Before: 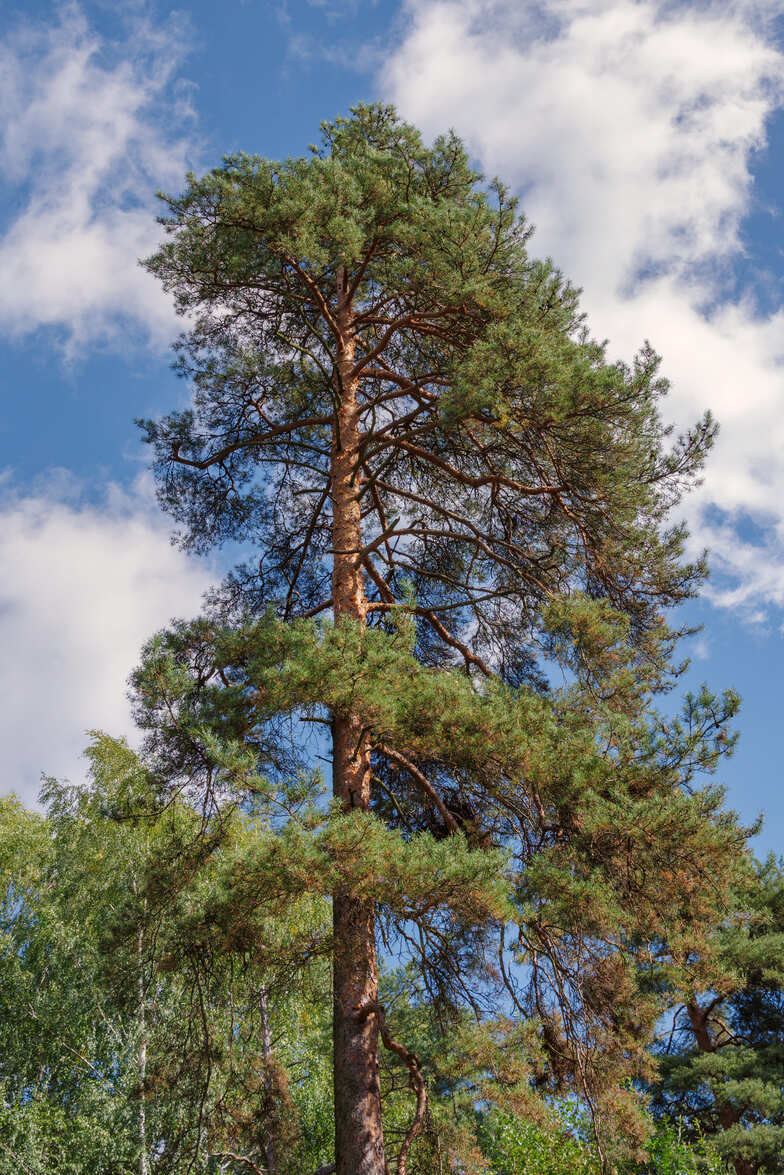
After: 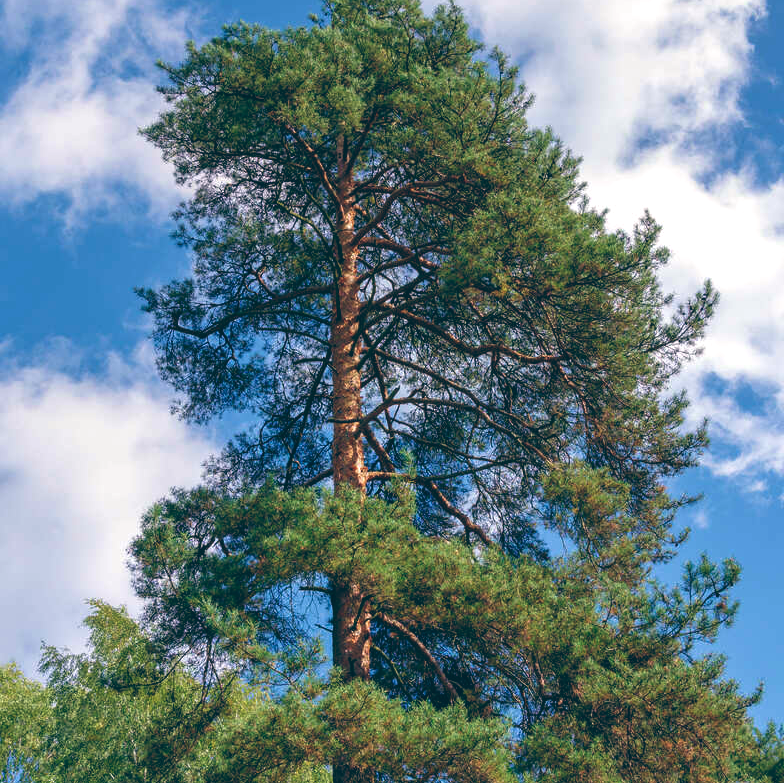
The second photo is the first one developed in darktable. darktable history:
velvia: on, module defaults
crop: top 11.166%, bottom 22.168%
color balance: lift [1.016, 0.983, 1, 1.017], gamma [0.958, 1, 1, 1], gain [0.981, 1.007, 0.993, 1.002], input saturation 118.26%, contrast 13.43%, contrast fulcrum 21.62%, output saturation 82.76%
